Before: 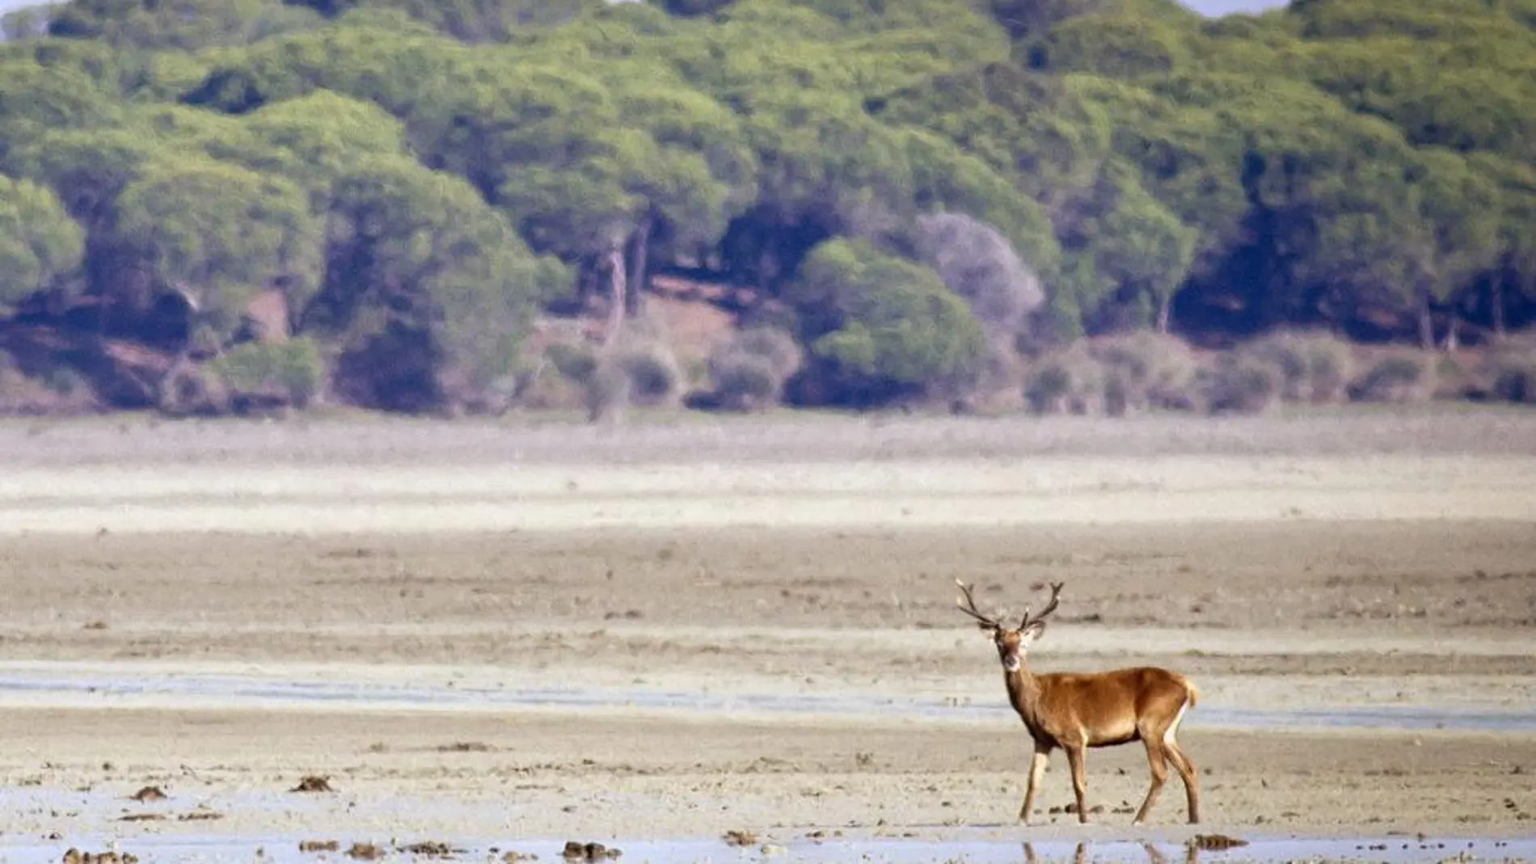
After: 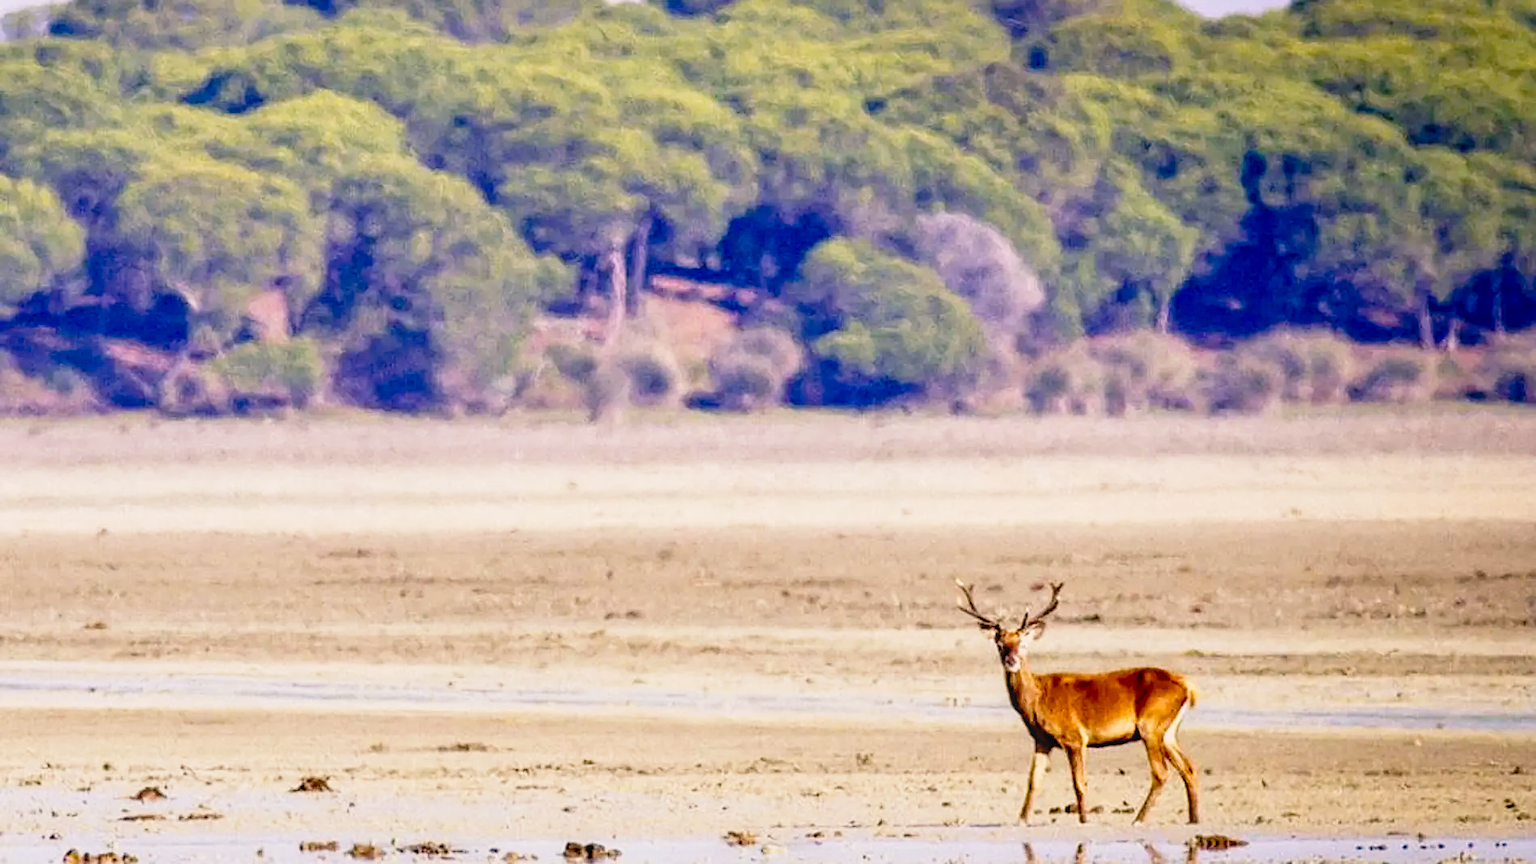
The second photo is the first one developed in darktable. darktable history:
color balance rgb: highlights gain › chroma 3.04%, highlights gain › hue 54.45°, global offset › luminance -0.501%, perceptual saturation grading › global saturation 19.432%, contrast -20.539%
local contrast: on, module defaults
sharpen: on, module defaults
tone curve: curves: ch0 [(0, 0.022) (0.177, 0.086) (0.392, 0.438) (0.704, 0.844) (0.858, 0.938) (1, 0.981)]; ch1 [(0, 0) (0.402, 0.36) (0.476, 0.456) (0.498, 0.501) (0.518, 0.521) (0.58, 0.598) (0.619, 0.65) (0.692, 0.737) (1, 1)]; ch2 [(0, 0) (0.415, 0.438) (0.483, 0.499) (0.503, 0.507) (0.526, 0.537) (0.563, 0.624) (0.626, 0.714) (0.699, 0.753) (0.997, 0.858)], preserve colors none
